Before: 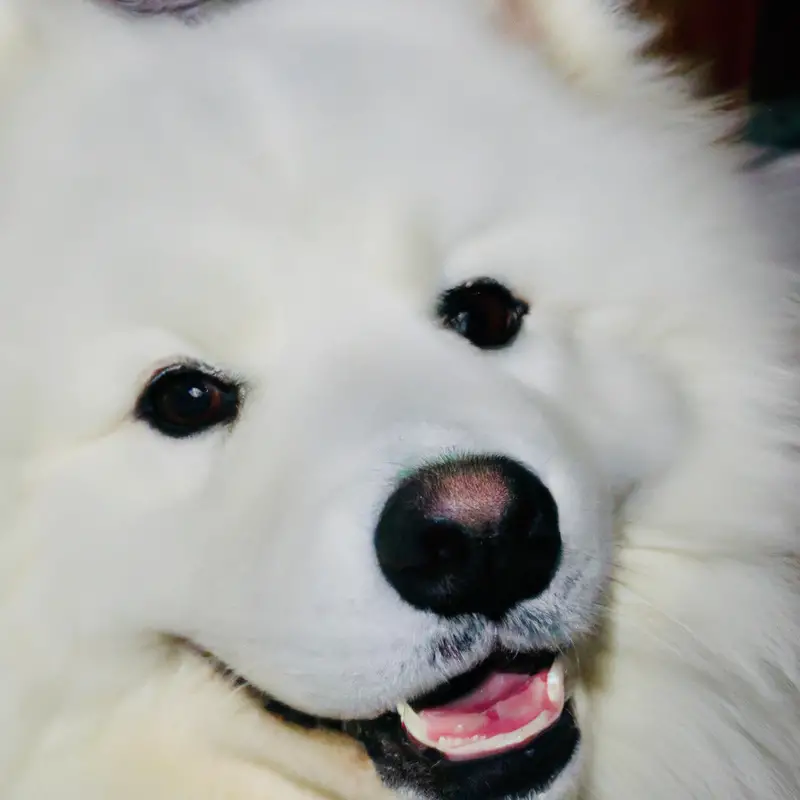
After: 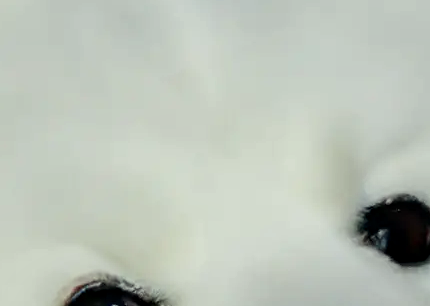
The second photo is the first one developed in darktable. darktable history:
local contrast: highlights 40%, shadows 60%, detail 136%, midtone range 0.516
crop: left 10.109%, top 10.481%, right 36.087%, bottom 51.187%
color correction: highlights a* -4.68, highlights b* 5.05, saturation 0.971
